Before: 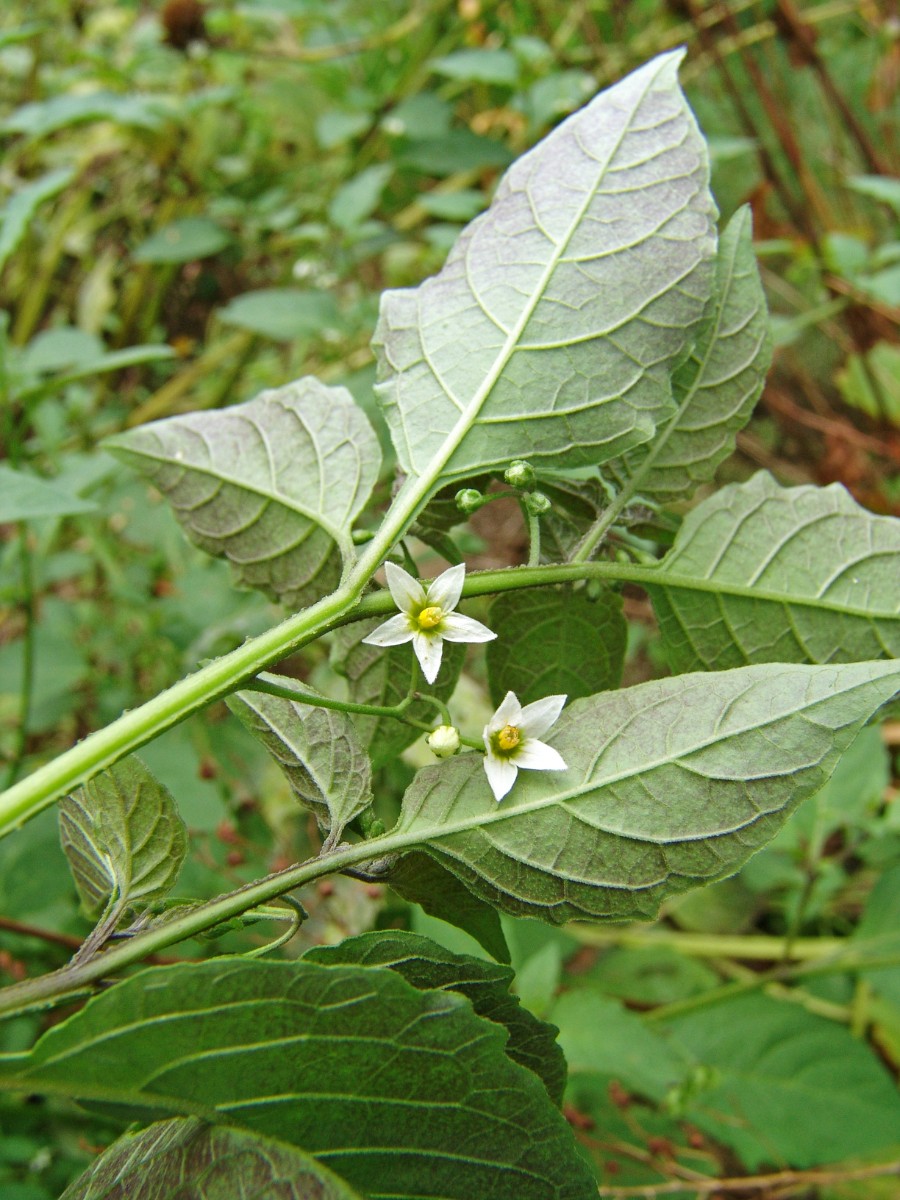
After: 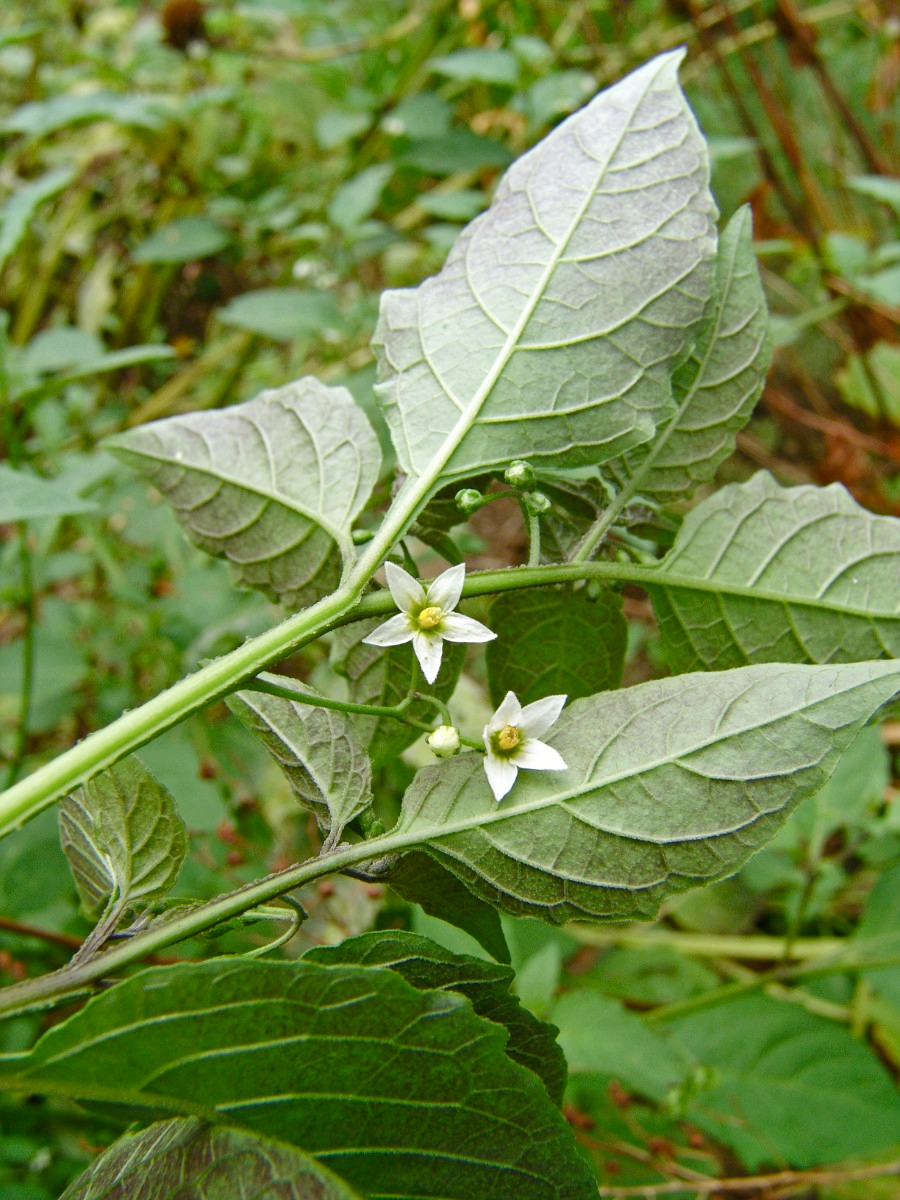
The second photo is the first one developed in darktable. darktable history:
color balance rgb: shadows lift › luminance -9.284%, perceptual saturation grading › global saturation 20%, perceptual saturation grading › highlights -25.397%, perceptual saturation grading › shadows 25.539%, global vibrance -23.432%
